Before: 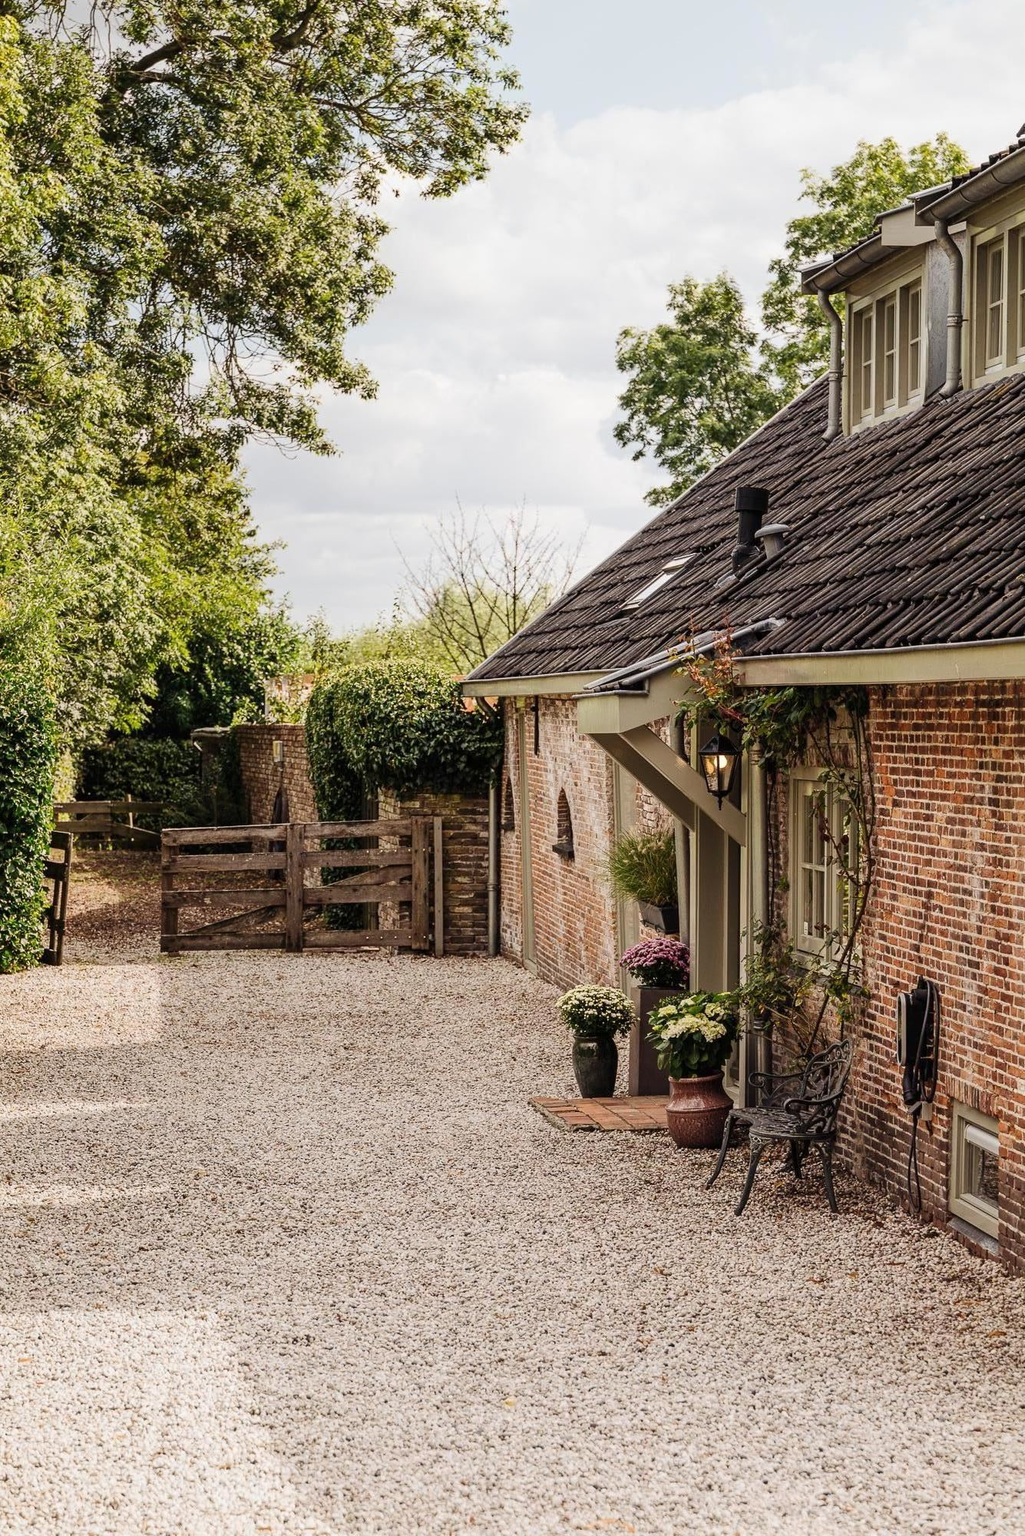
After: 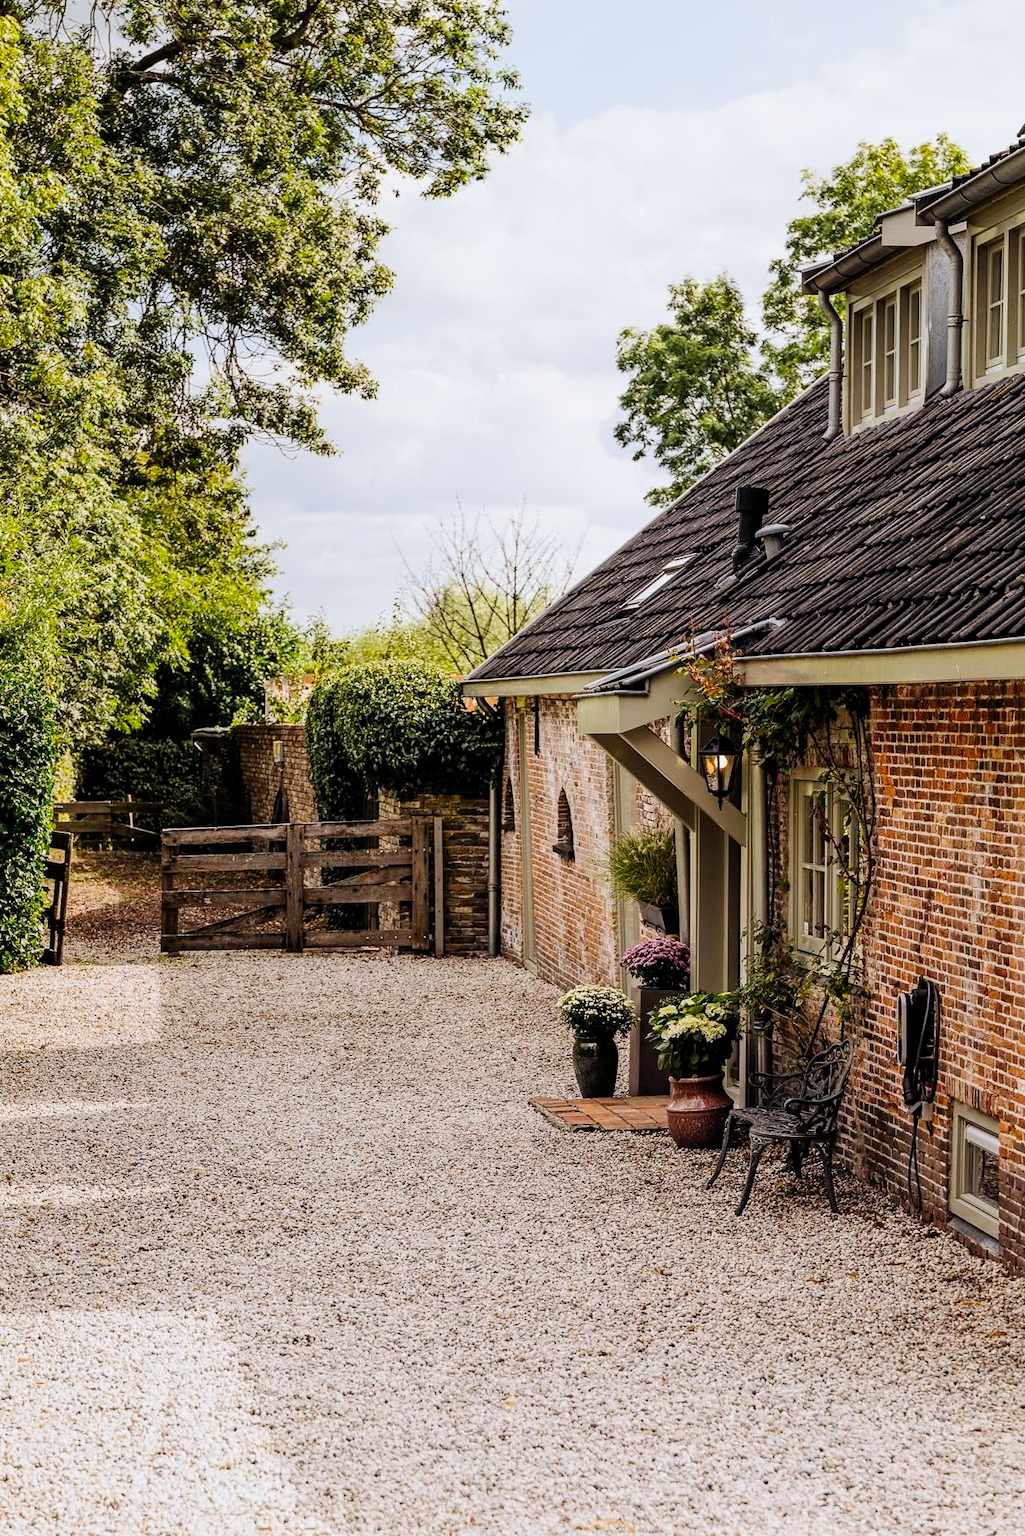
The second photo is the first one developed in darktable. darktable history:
filmic rgb: black relative exposure -12 EV, white relative exposure 2.8 EV, threshold 3 EV, target black luminance 0%, hardness 8.06, latitude 70.41%, contrast 1.14, highlights saturation mix 10%, shadows ↔ highlights balance -0.388%, color science v4 (2020), iterations of high-quality reconstruction 10, contrast in shadows soft, contrast in highlights soft, enable highlight reconstruction true
white balance: red 0.983, blue 1.036
